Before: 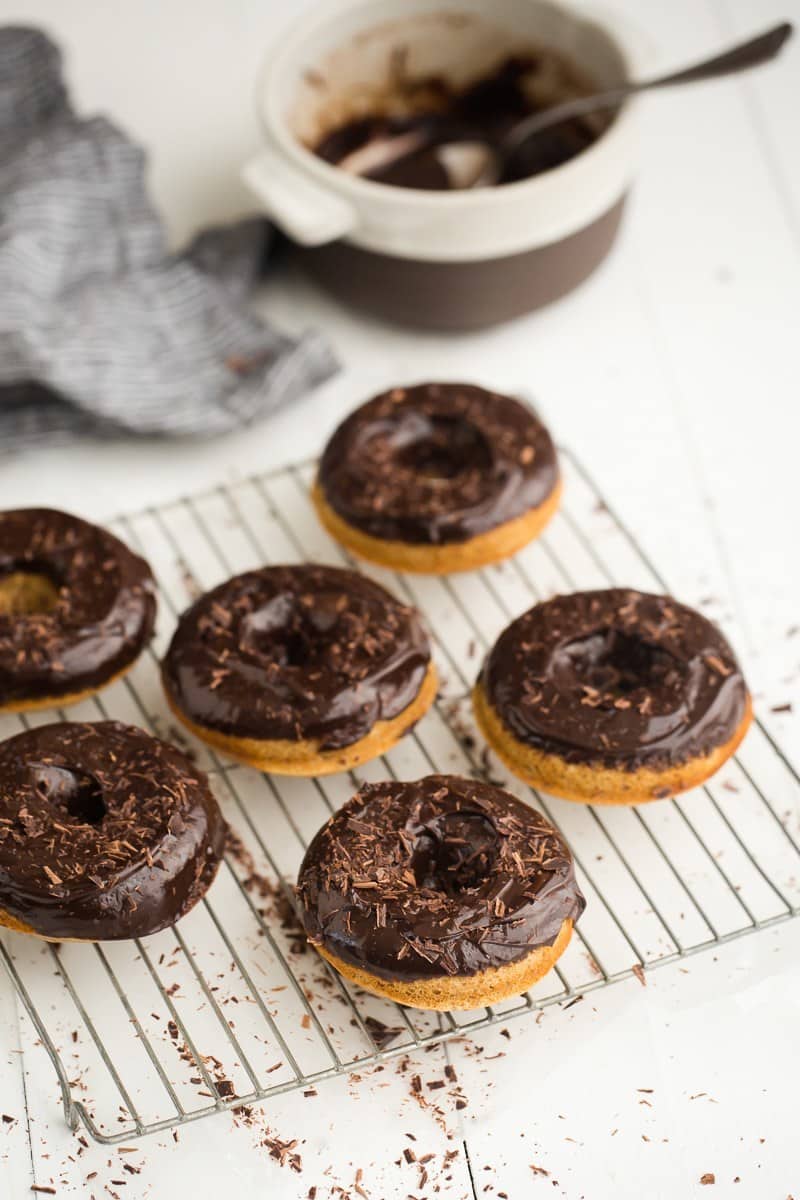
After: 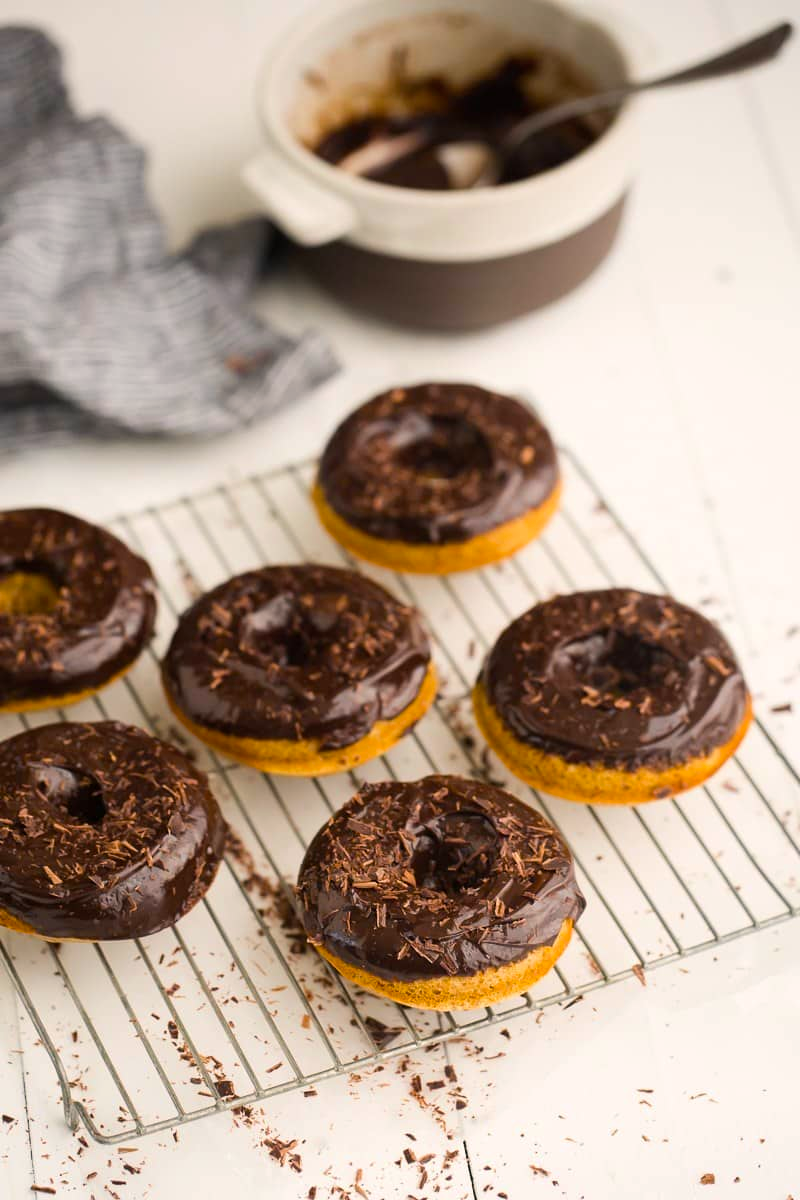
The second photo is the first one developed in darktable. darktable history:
color balance rgb: highlights gain › chroma 1.021%, highlights gain › hue 53.04°, perceptual saturation grading › global saturation 25.134%
